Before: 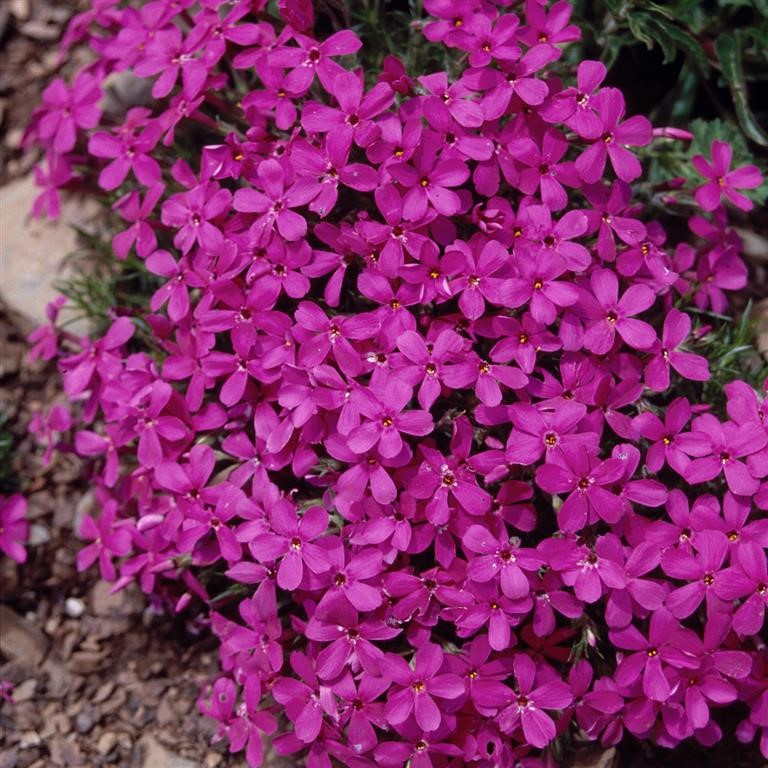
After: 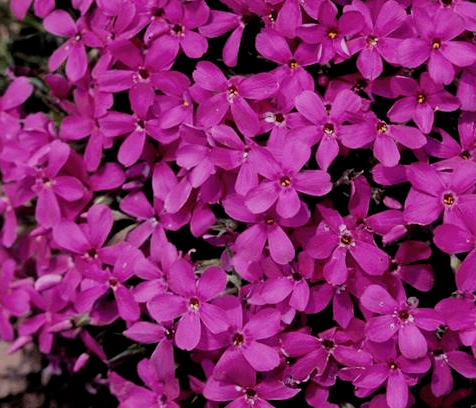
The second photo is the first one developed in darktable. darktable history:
crop: left 13.312%, top 31.28%, right 24.627%, bottom 15.582%
filmic rgb: black relative exposure -4.14 EV, white relative exposure 5.1 EV, hardness 2.11, contrast 1.165
